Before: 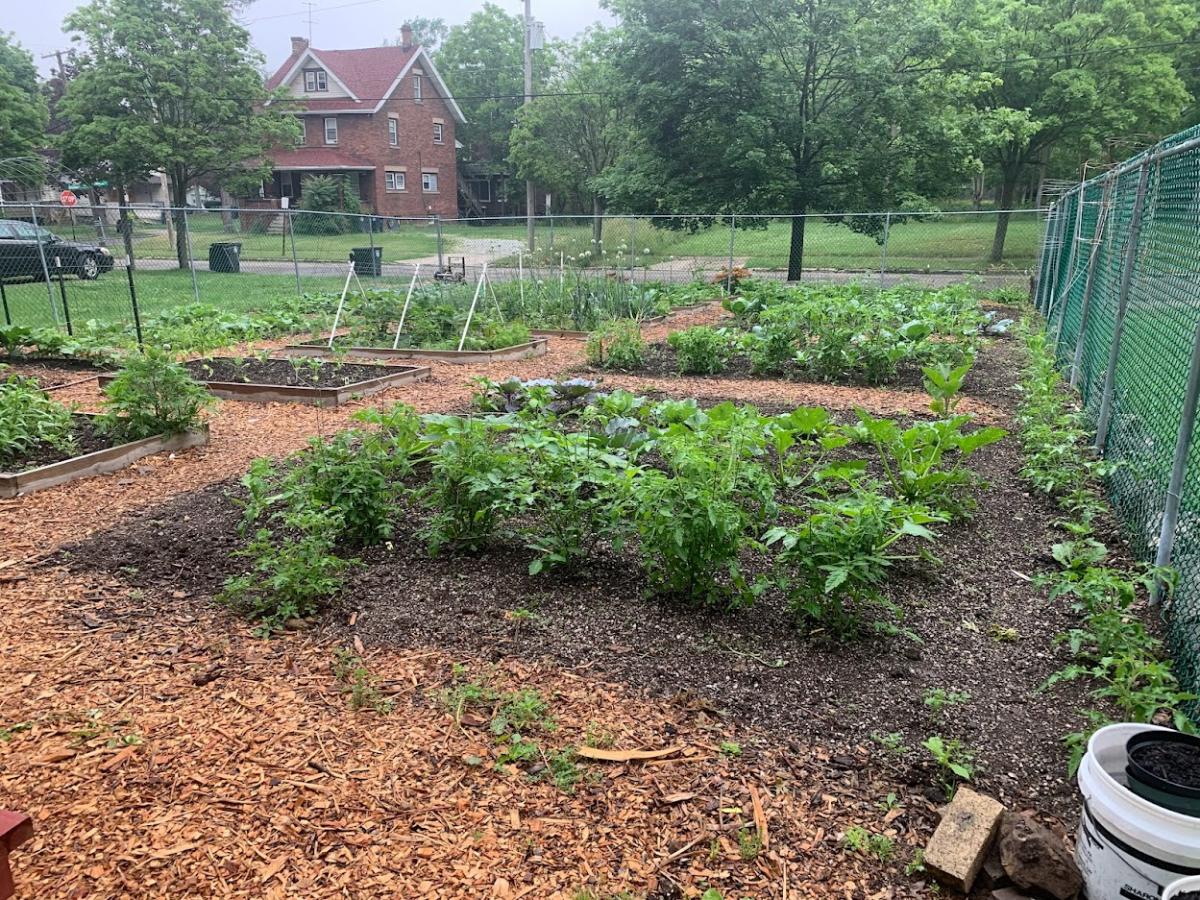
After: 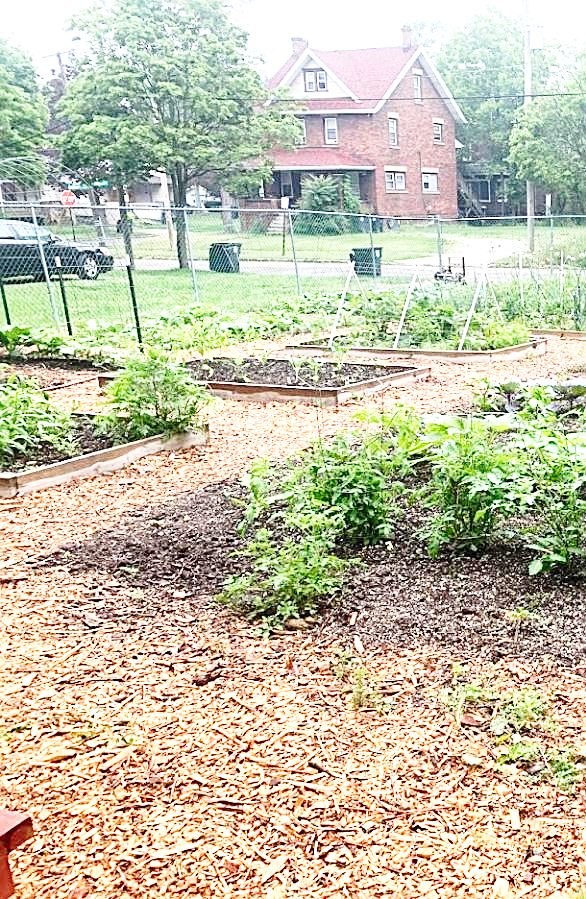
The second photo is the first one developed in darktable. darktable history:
base curve: curves: ch0 [(0, 0) (0.028, 0.03) (0.121, 0.232) (0.46, 0.748) (0.859, 0.968) (1, 1)], preserve colors none
exposure: exposure 1 EV, compensate highlight preservation false
crop and rotate: left 0.058%, top 0%, right 51.07%
sharpen: on, module defaults
